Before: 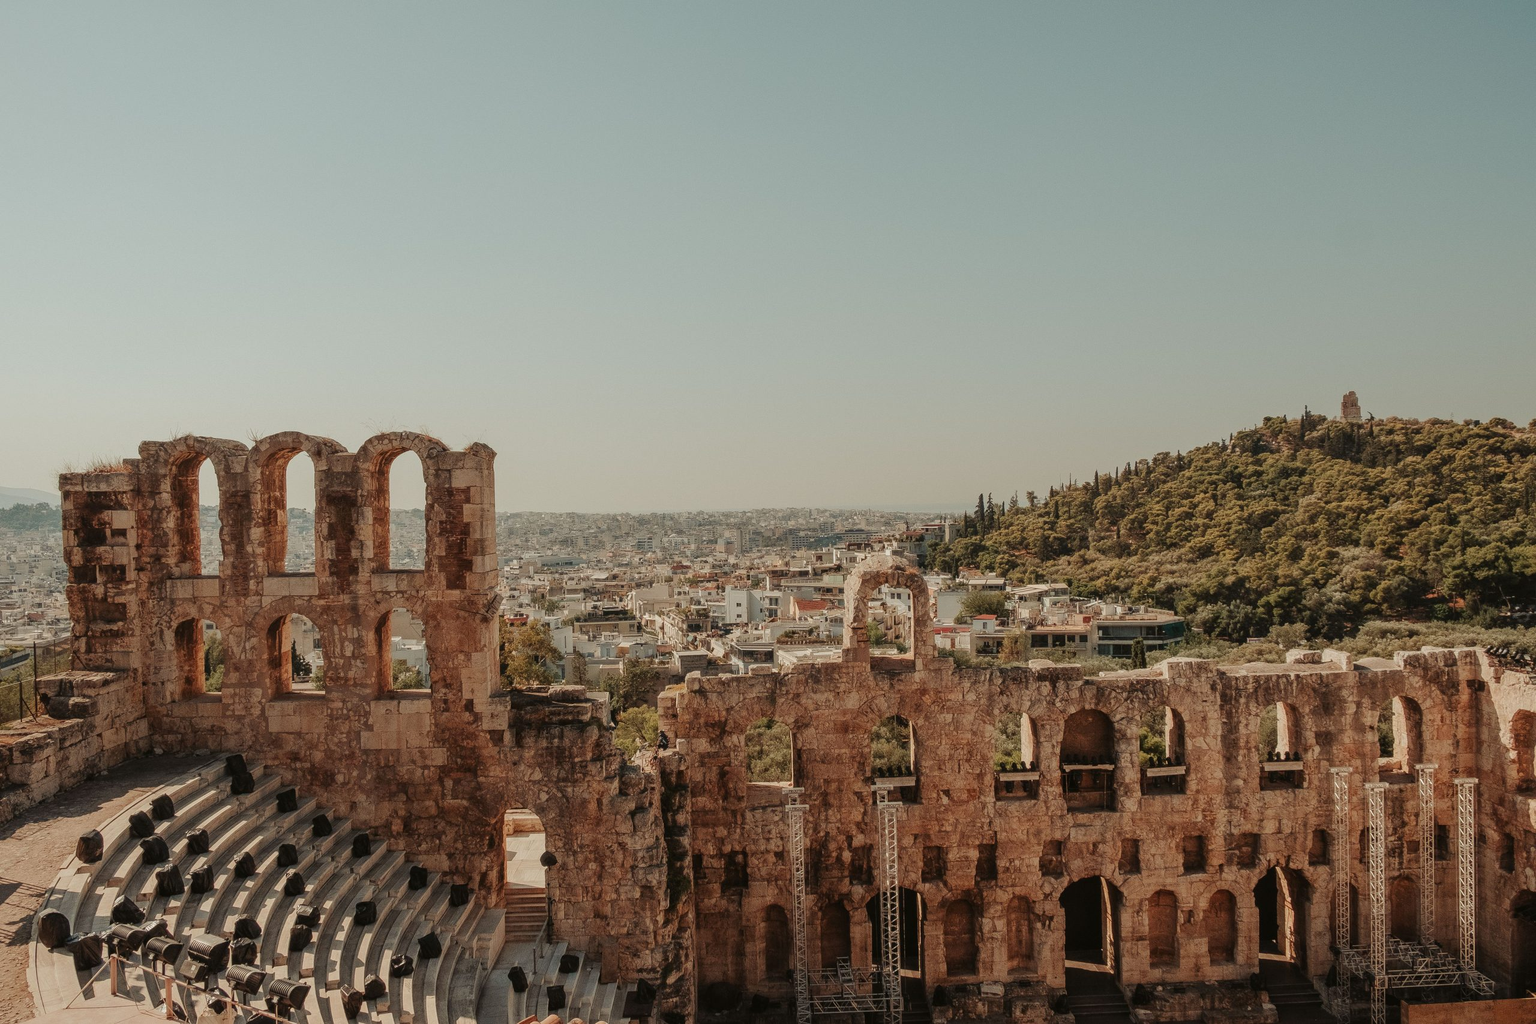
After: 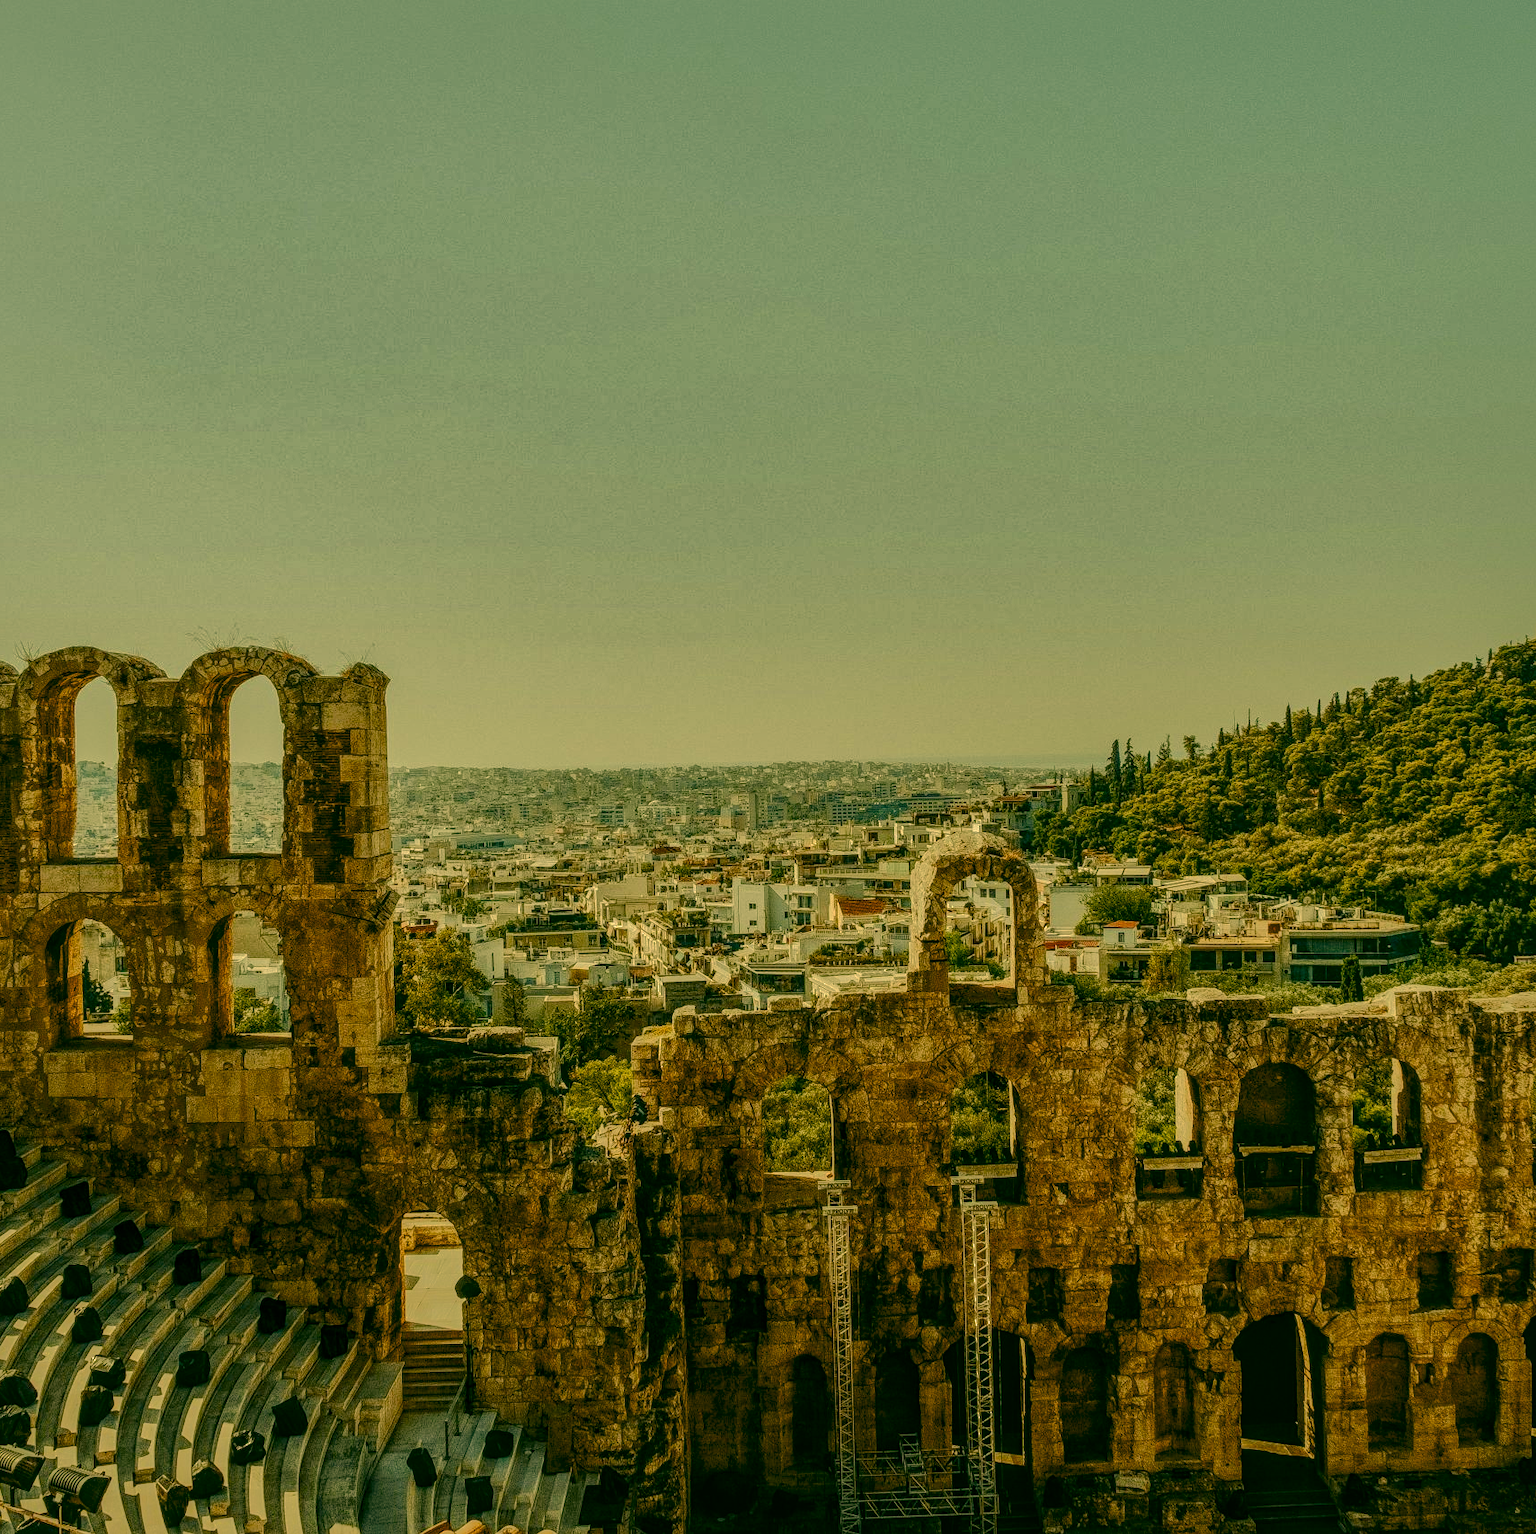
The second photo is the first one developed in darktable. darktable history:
local contrast: highlights 74%, shadows 55%, detail 177%, midtone range 0.208
shadows and highlights: shadows -18.99, highlights -73.66
color balance rgb: power › hue 71.51°, linear chroma grading › shadows 9.325%, linear chroma grading › highlights 10.505%, linear chroma grading › global chroma 15.108%, linear chroma grading › mid-tones 14.562%, perceptual saturation grading › global saturation 20%, perceptual saturation grading › highlights -50.377%, perceptual saturation grading › shadows 31.188%, global vibrance 9.315%, contrast 14.767%, saturation formula JzAzBz (2021)
crop: left 15.41%, right 17.816%
levels: mode automatic, levels [0.036, 0.364, 0.827]
color correction: highlights a* 5.68, highlights b* 33.18, shadows a* -25.78, shadows b* 3.72
